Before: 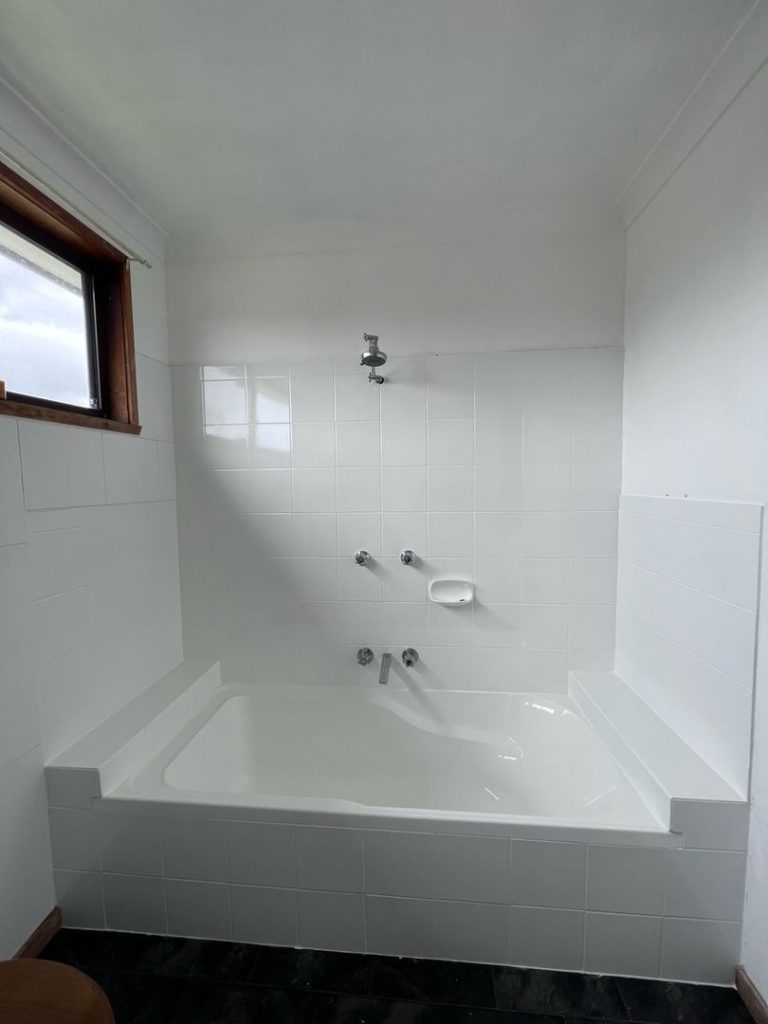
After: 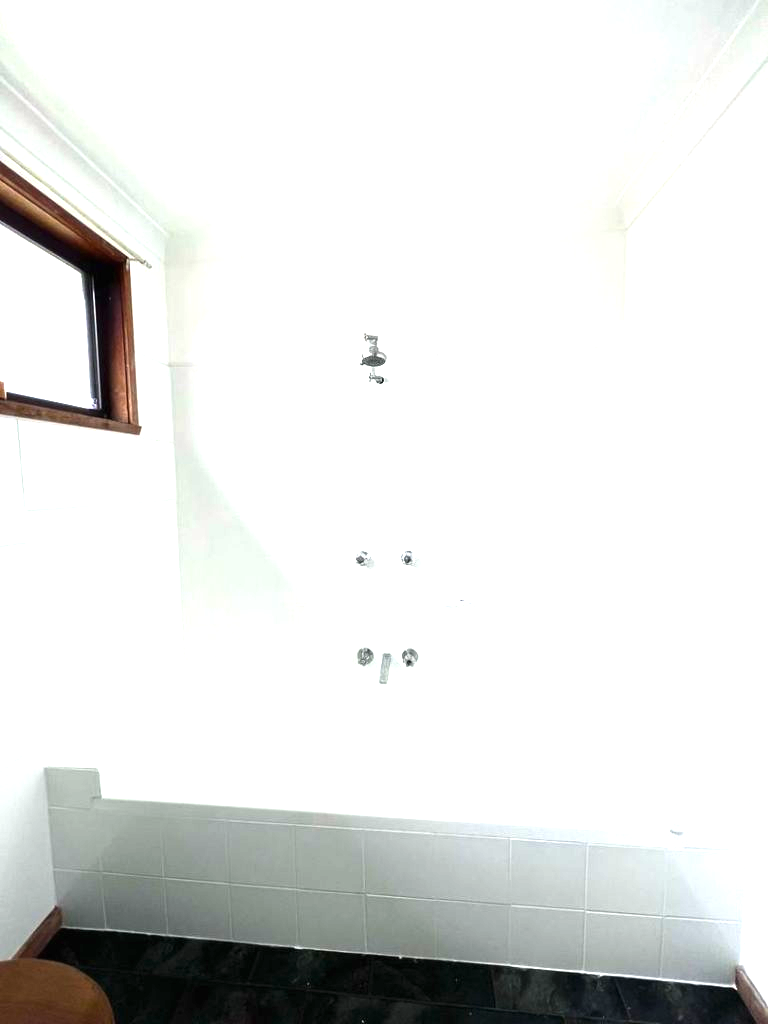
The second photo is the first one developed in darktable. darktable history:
color balance rgb: perceptual saturation grading › global saturation 0.697%, perceptual brilliance grading › highlights 9.422%, perceptual brilliance grading › shadows -4.64%, global vibrance 20%
exposure: black level correction 0, exposure 0.891 EV, compensate highlight preservation false
levels: levels [0, 0.374, 0.749]
